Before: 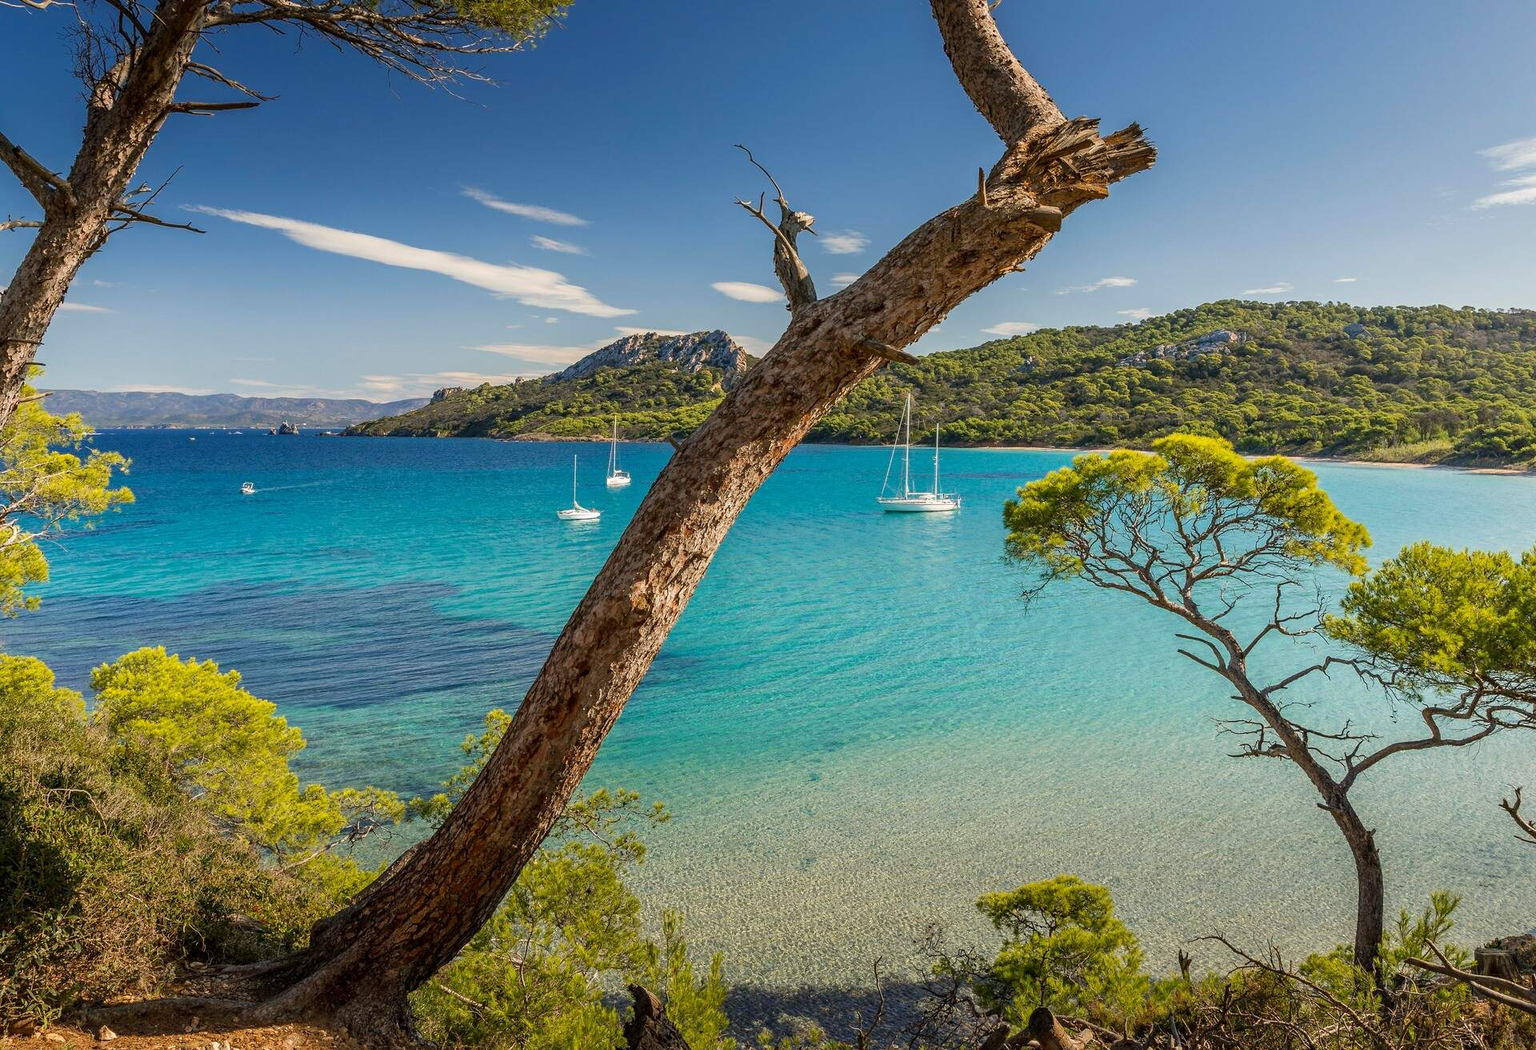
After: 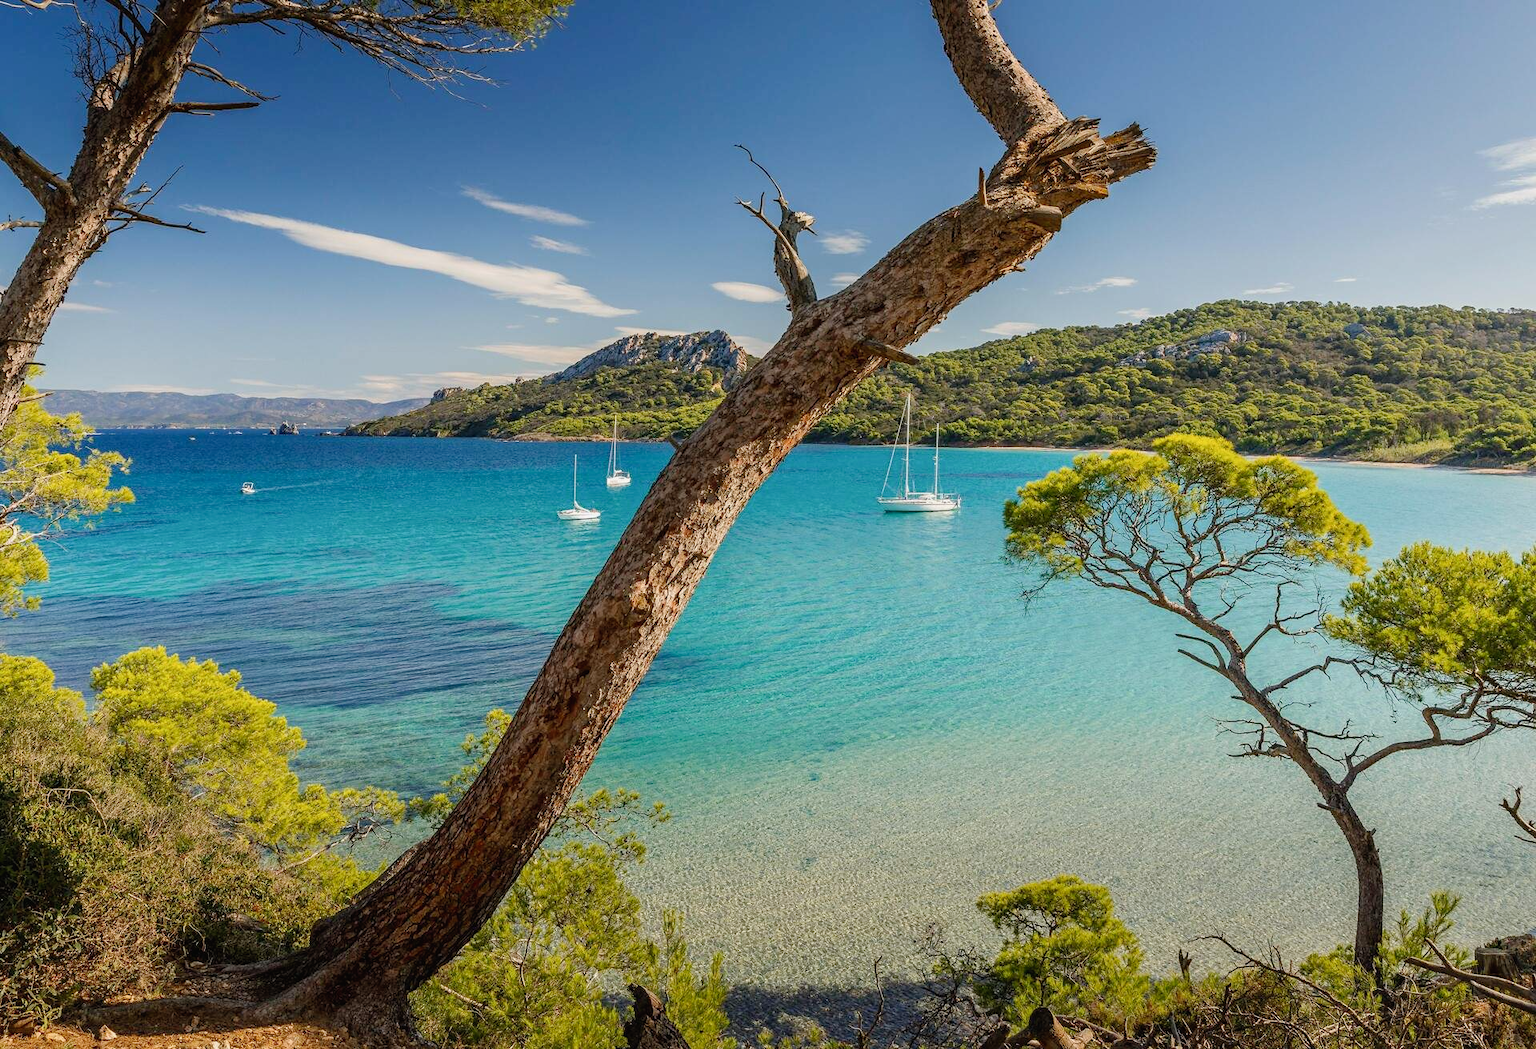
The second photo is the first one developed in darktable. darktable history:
tone curve: curves: ch0 [(0, 0.013) (0.036, 0.035) (0.274, 0.288) (0.504, 0.536) (0.844, 0.84) (1, 0.97)]; ch1 [(0, 0) (0.389, 0.403) (0.462, 0.48) (0.499, 0.5) (0.524, 0.529) (0.567, 0.603) (0.626, 0.651) (0.749, 0.781) (1, 1)]; ch2 [(0, 0) (0.464, 0.478) (0.5, 0.501) (0.533, 0.539) (0.599, 0.6) (0.704, 0.732) (1, 1)], preserve colors none
